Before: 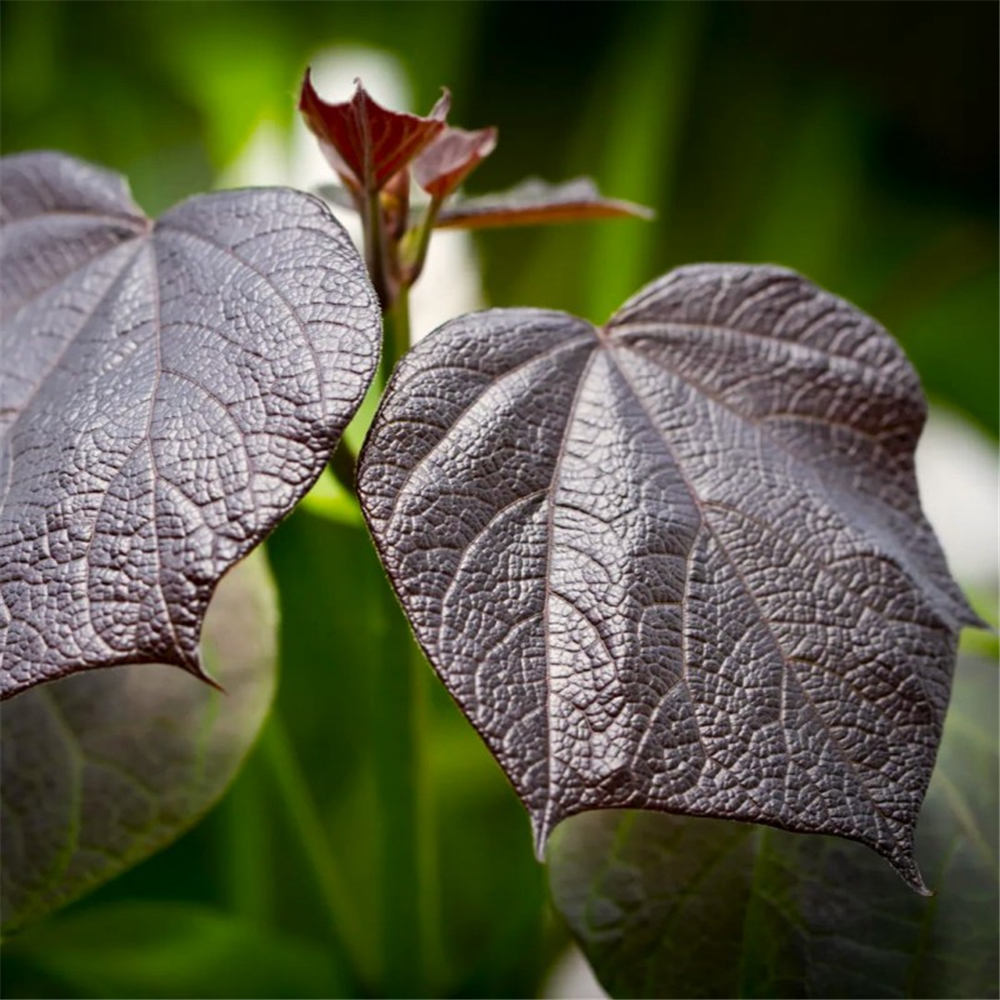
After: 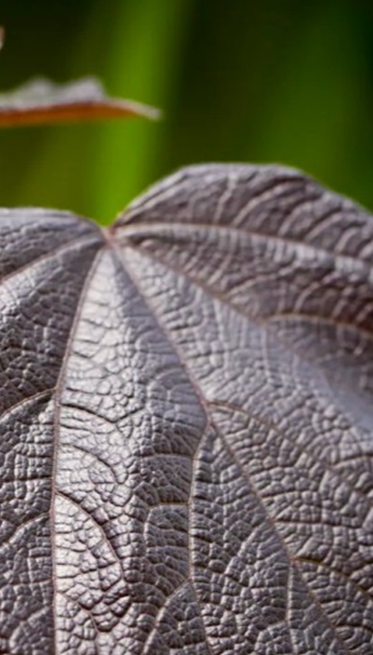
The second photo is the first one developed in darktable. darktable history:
crop and rotate: left 49.438%, top 10.083%, right 13.214%, bottom 24.339%
